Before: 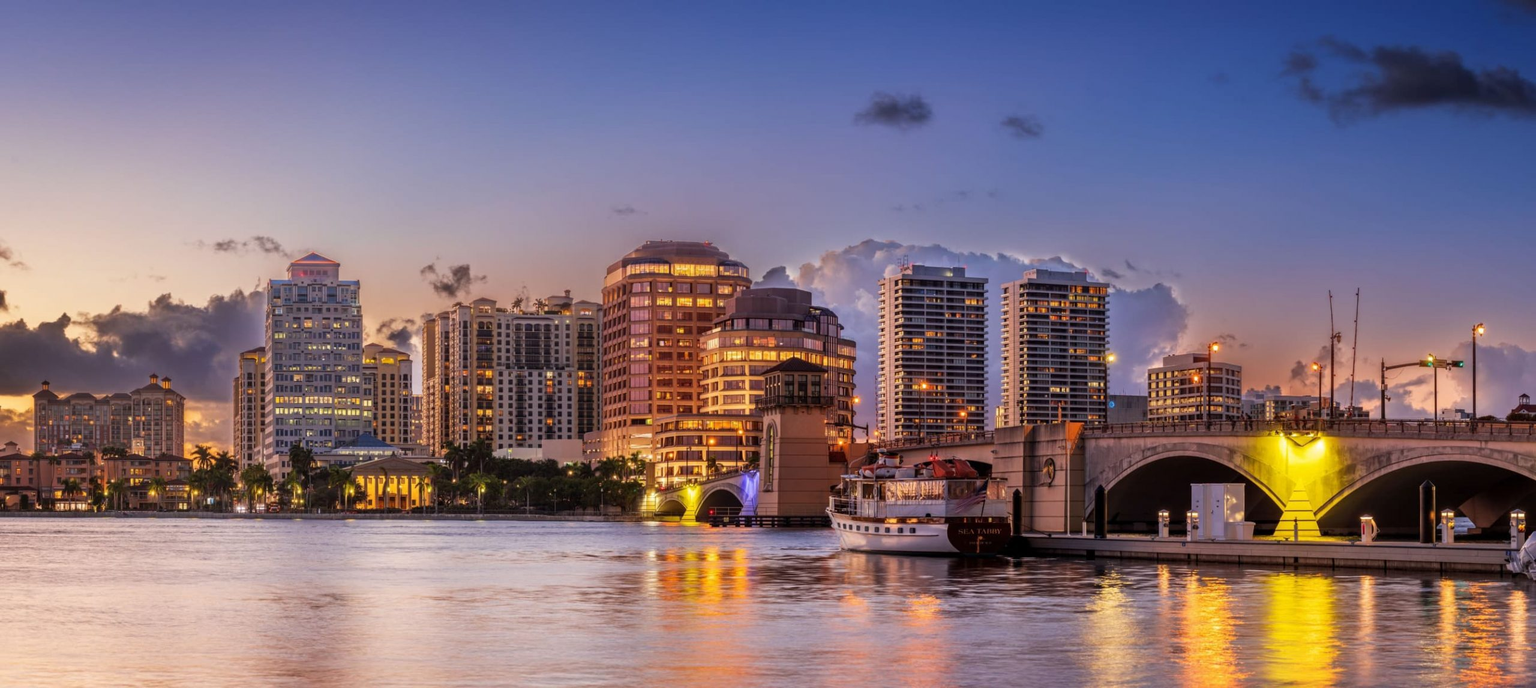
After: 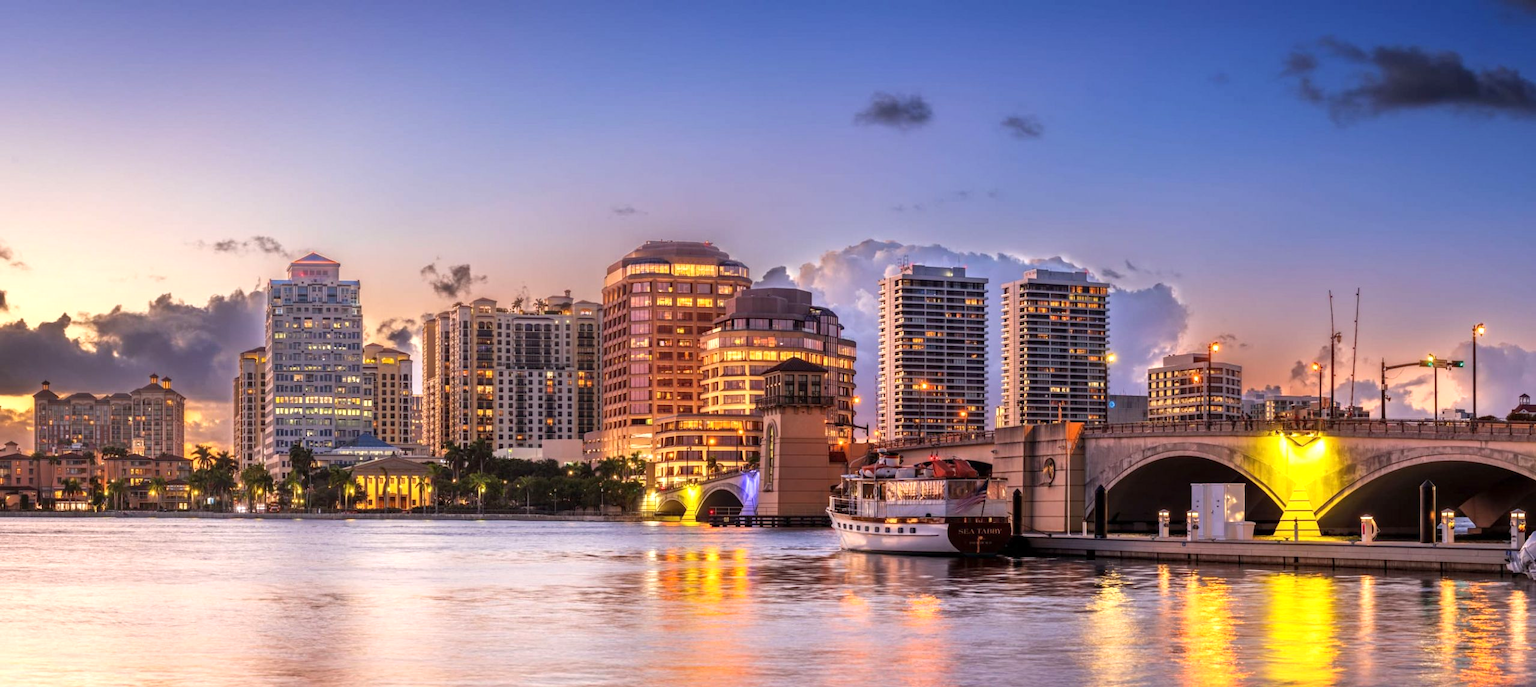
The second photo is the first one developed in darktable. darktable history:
exposure: exposure 0.564 EV, compensate highlight preservation false
